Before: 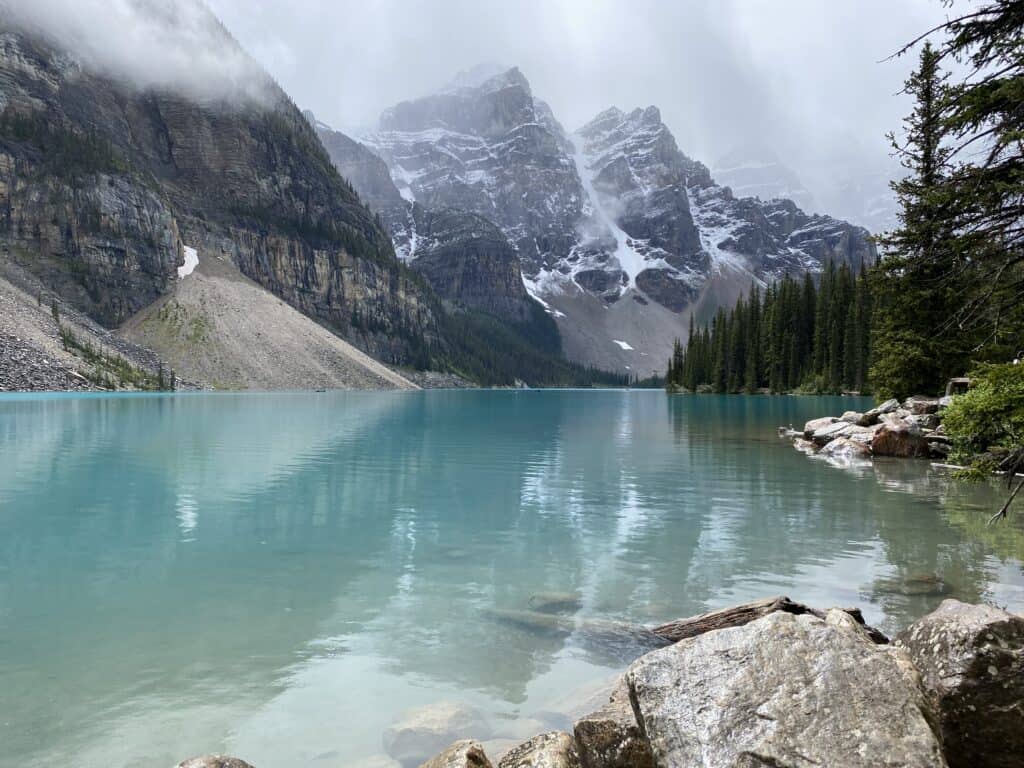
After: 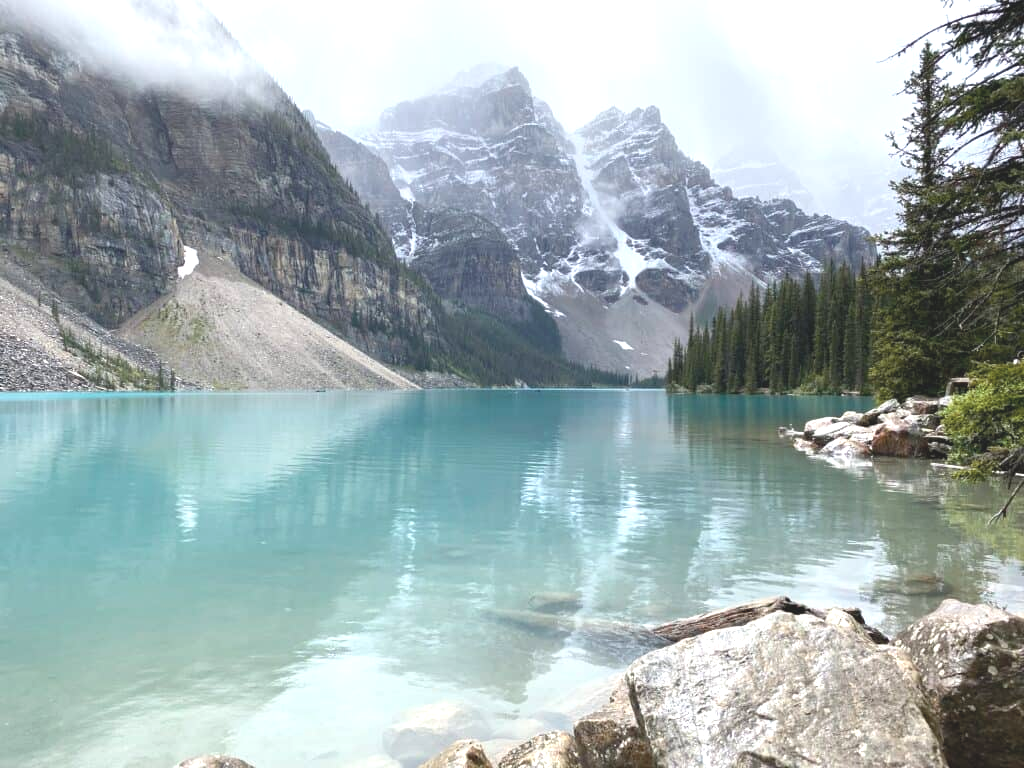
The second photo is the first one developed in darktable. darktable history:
contrast brightness saturation: contrast -0.241, saturation -0.441
exposure: black level correction 0, exposure 0.696 EV, compensate highlight preservation false
color balance rgb: perceptual saturation grading › global saturation 25.442%, perceptual brilliance grading › global brilliance 11.992%, global vibrance 9.194%
